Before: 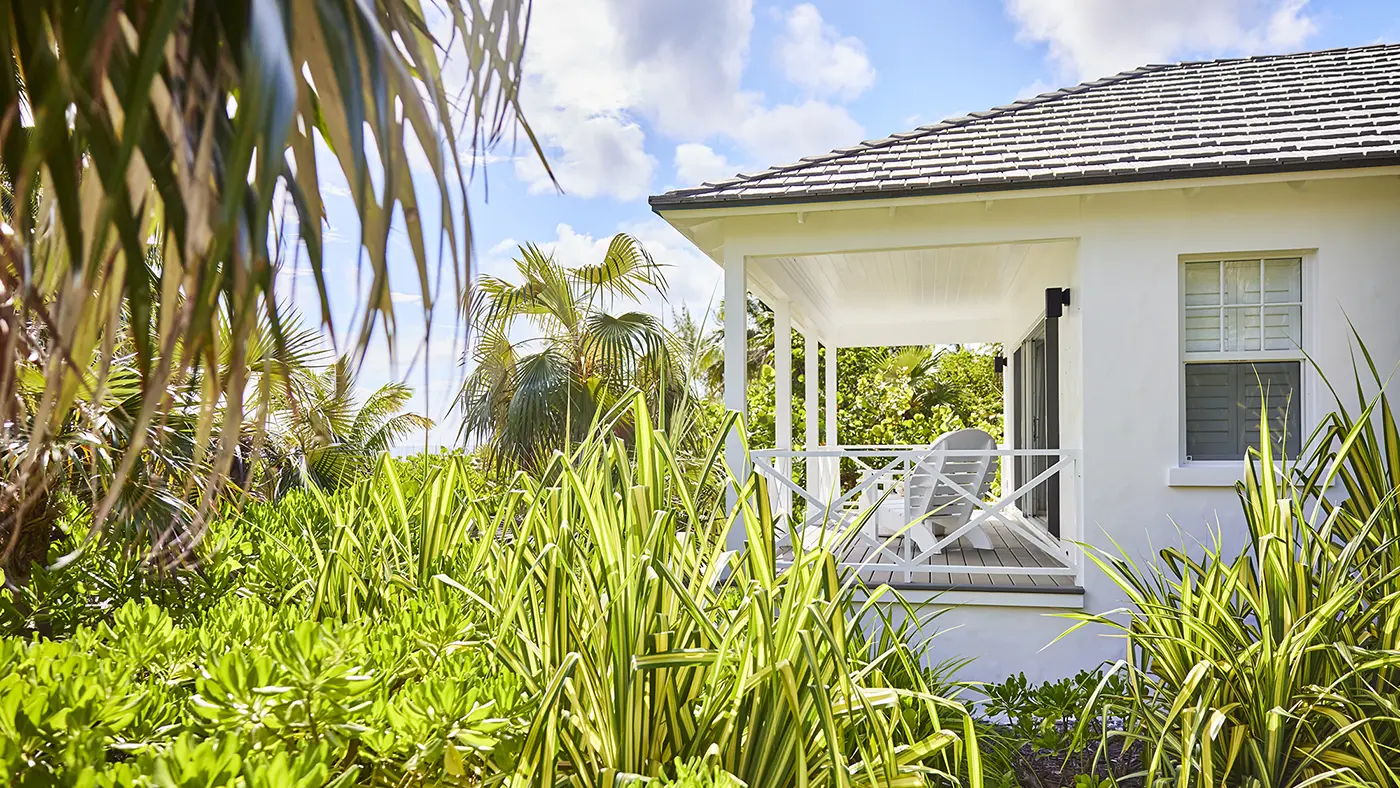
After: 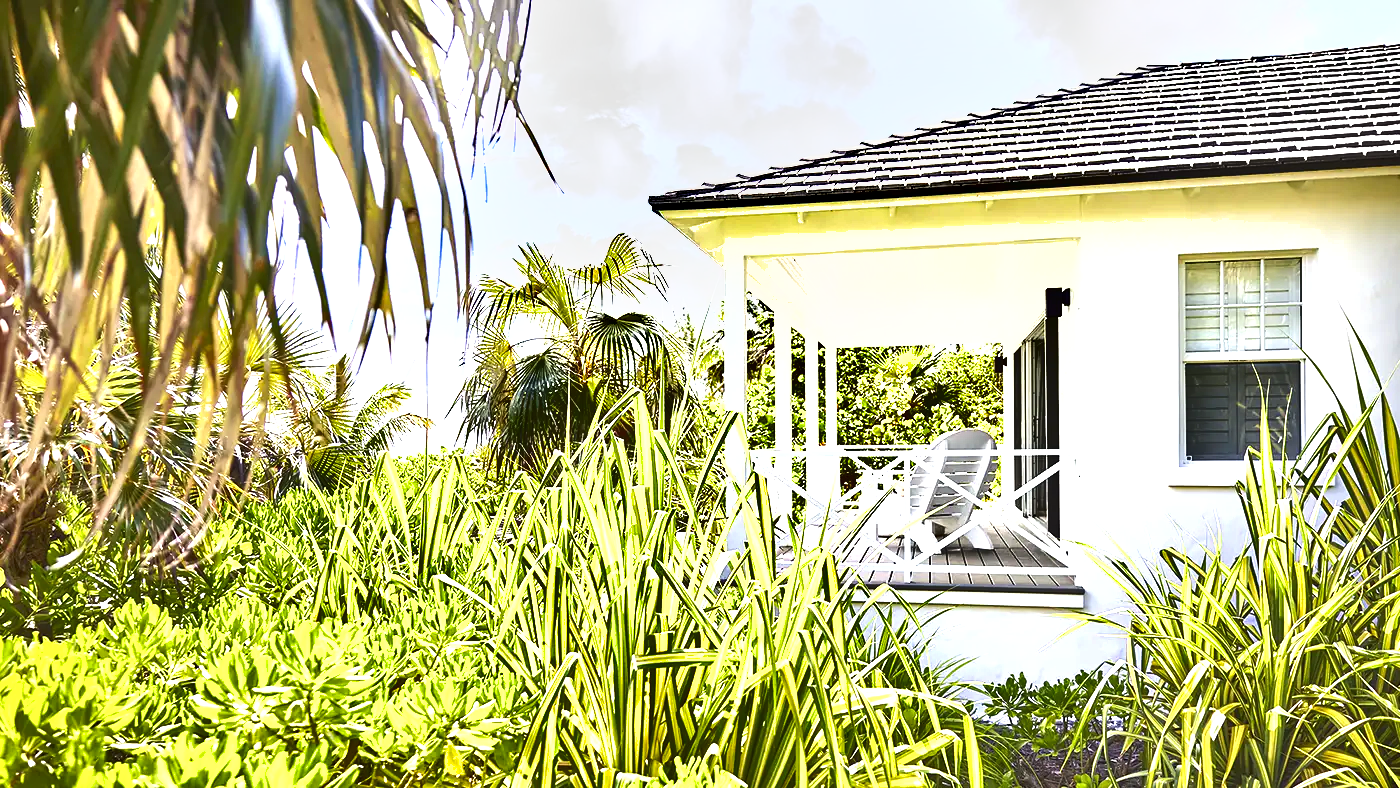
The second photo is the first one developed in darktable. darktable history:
exposure: black level correction 0, exposure 1.2 EV, compensate exposure bias true, compensate highlight preservation false
shadows and highlights: white point adjustment 1, soften with gaussian
